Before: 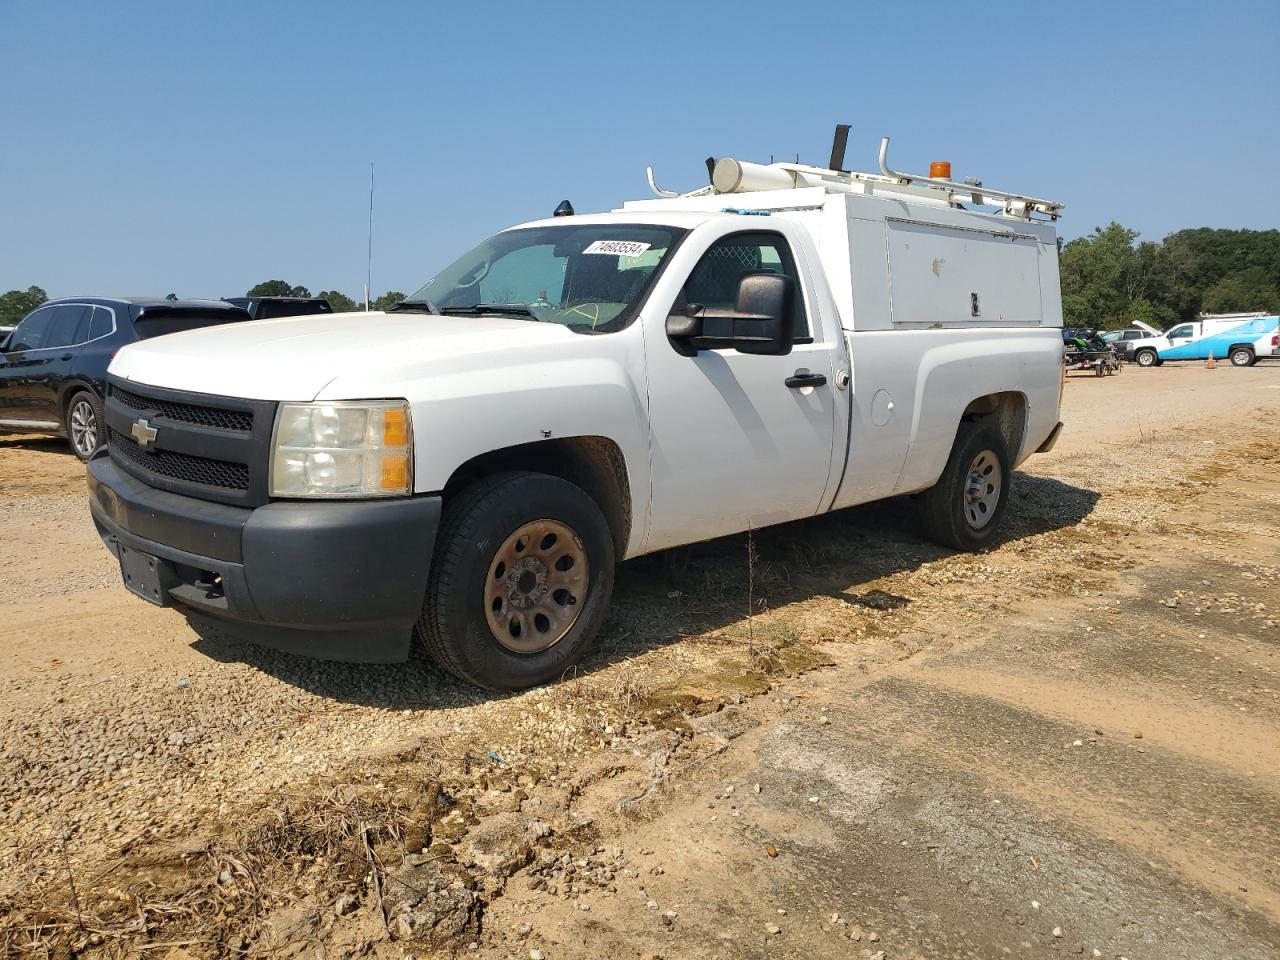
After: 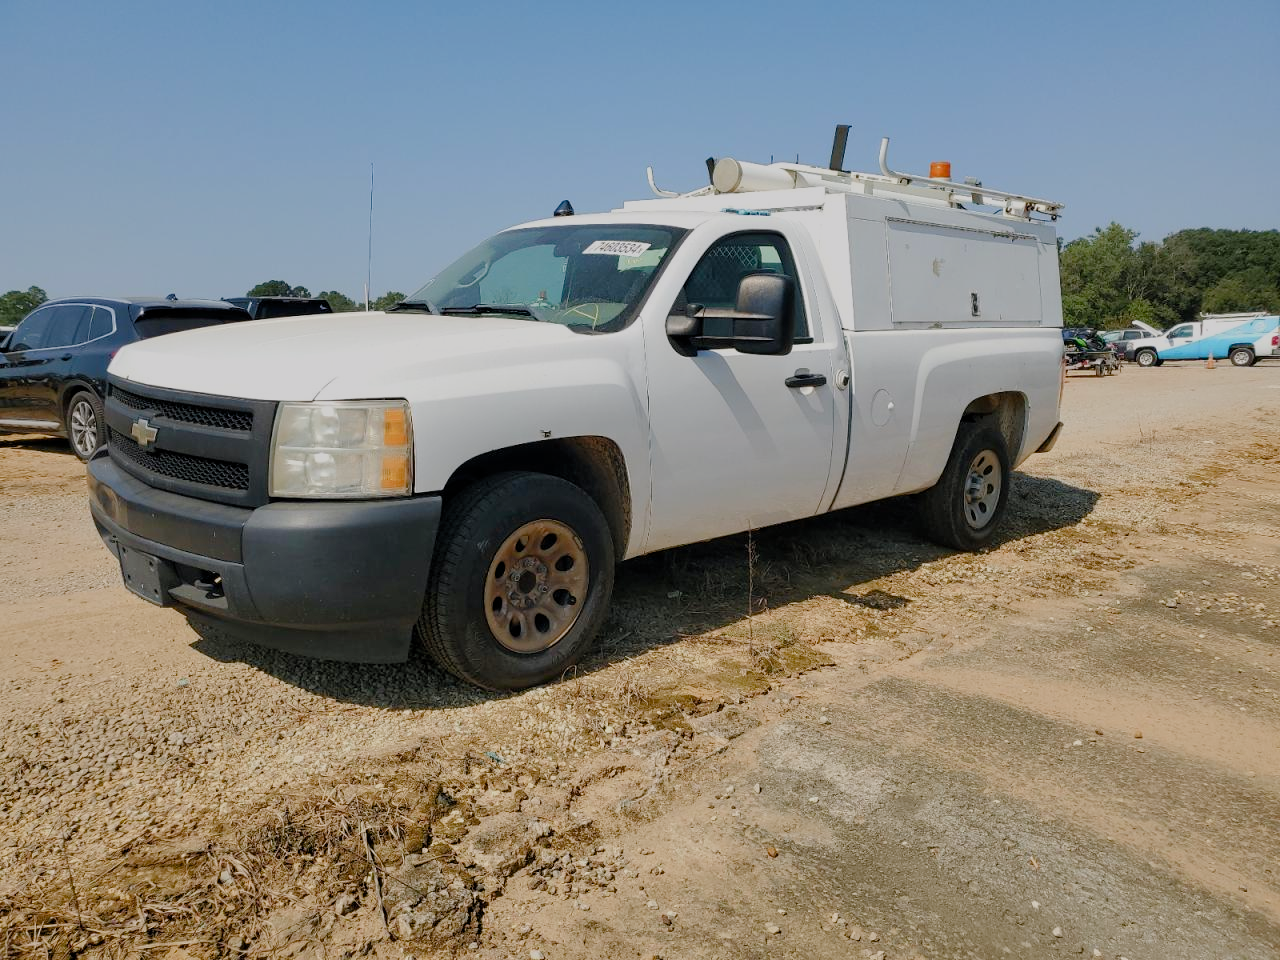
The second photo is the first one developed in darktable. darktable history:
filmic rgb: middle gray luminance 18.42%, black relative exposure -9 EV, white relative exposure 3.75 EV, threshold 6 EV, target black luminance 0%, hardness 4.85, latitude 67.35%, contrast 0.955, highlights saturation mix 20%, shadows ↔ highlights balance 21.36%, add noise in highlights 0, preserve chrominance luminance Y, color science v3 (2019), use custom middle-gray values true, iterations of high-quality reconstruction 0, contrast in highlights soft, enable highlight reconstruction true
color balance rgb: shadows lift › chroma 1%, shadows lift › hue 113°, highlights gain › chroma 0.2%, highlights gain › hue 333°, perceptual saturation grading › global saturation 20%, perceptual saturation grading › highlights -50%, perceptual saturation grading › shadows 25%, contrast -10%
